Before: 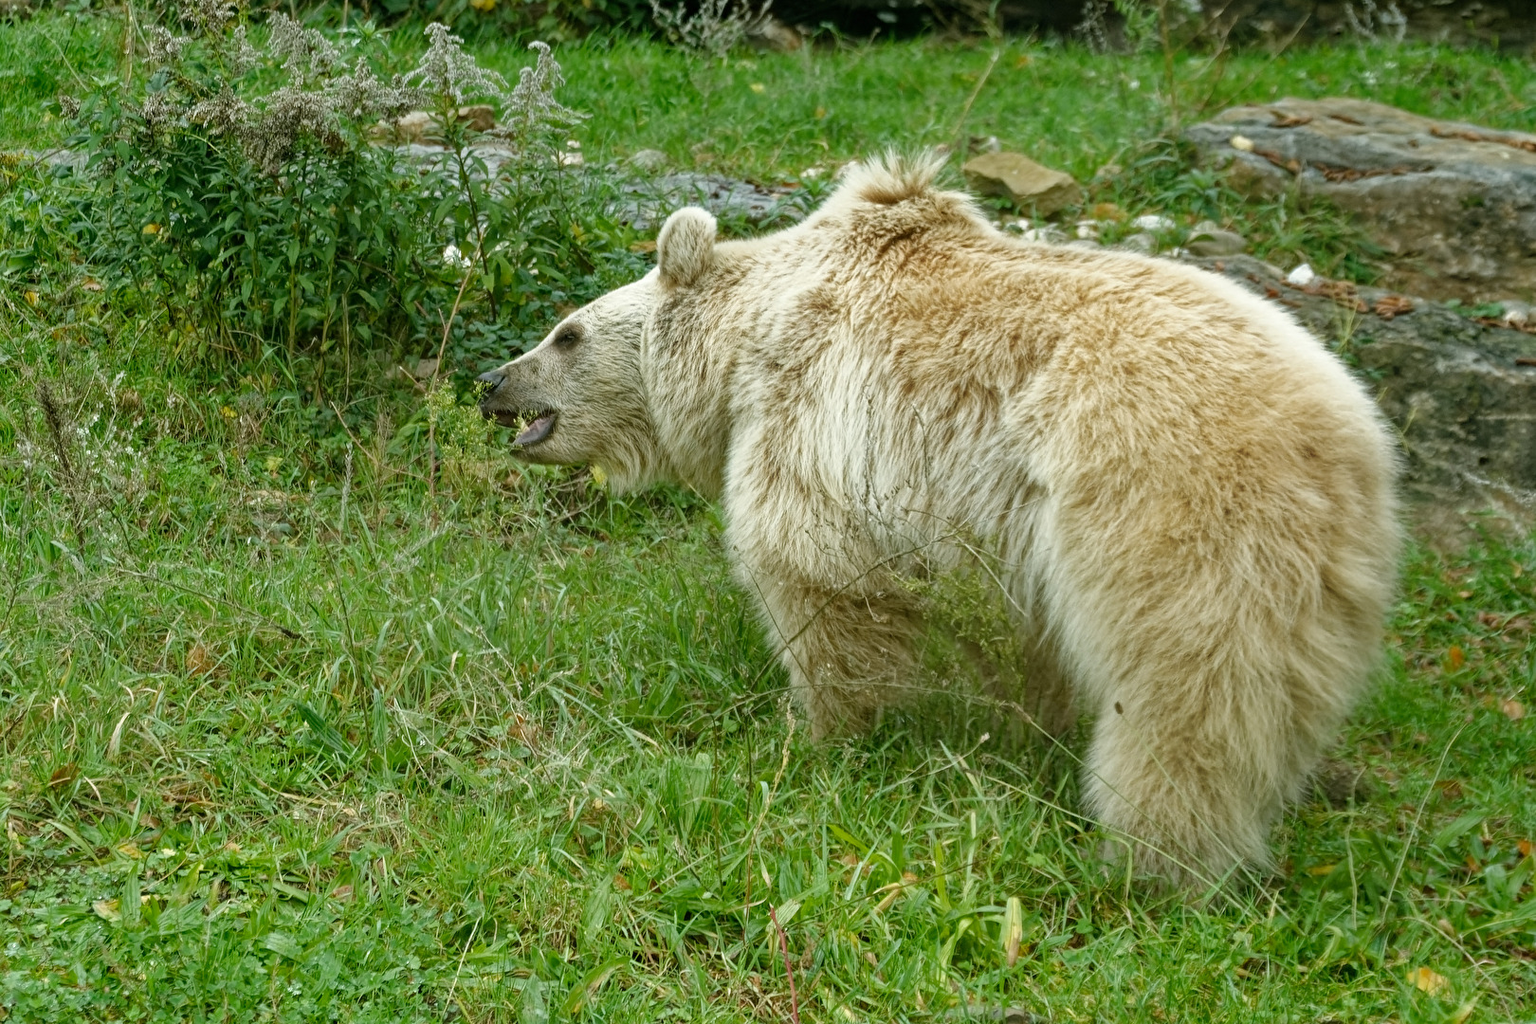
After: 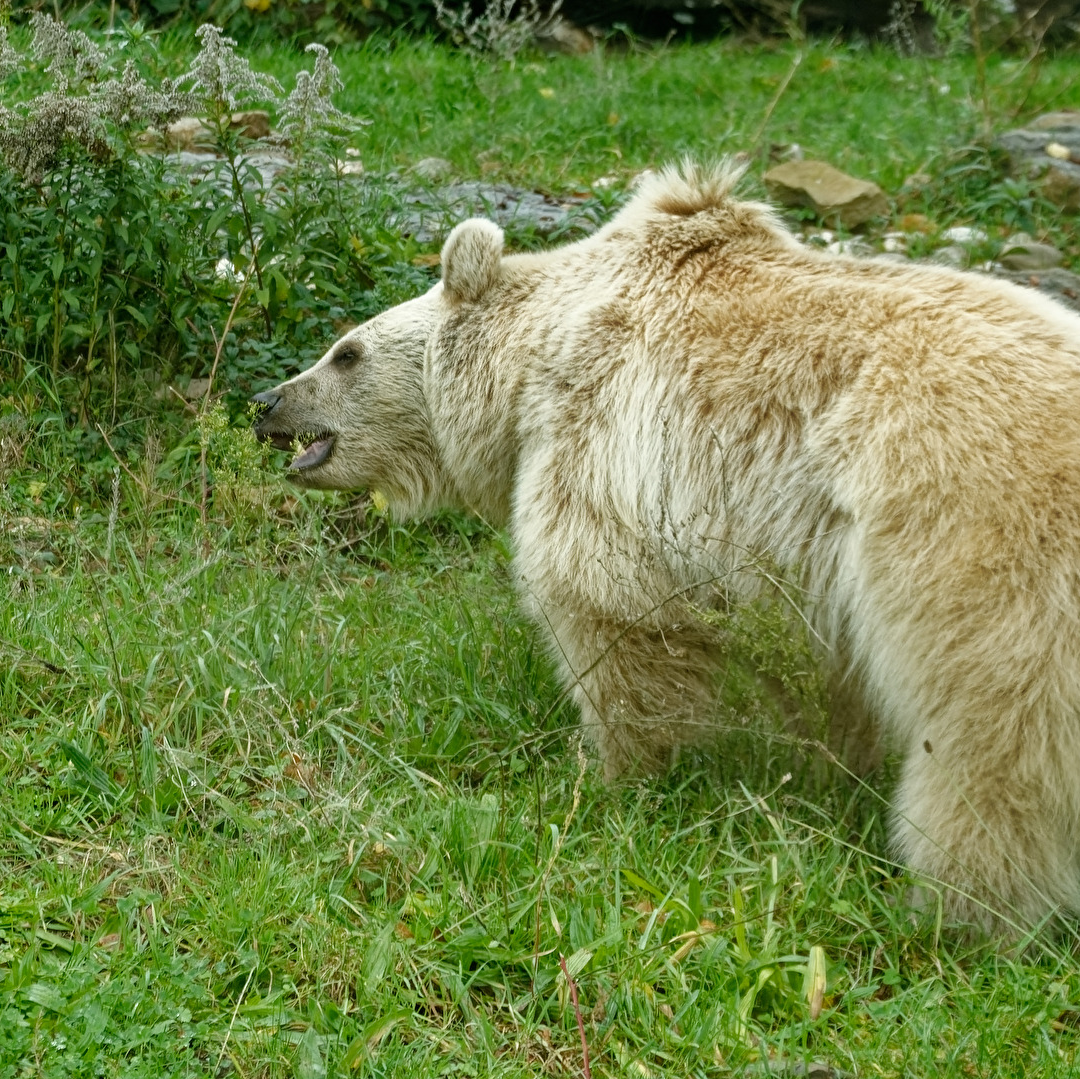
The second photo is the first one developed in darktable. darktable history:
crop and rotate: left 15.57%, right 17.708%
